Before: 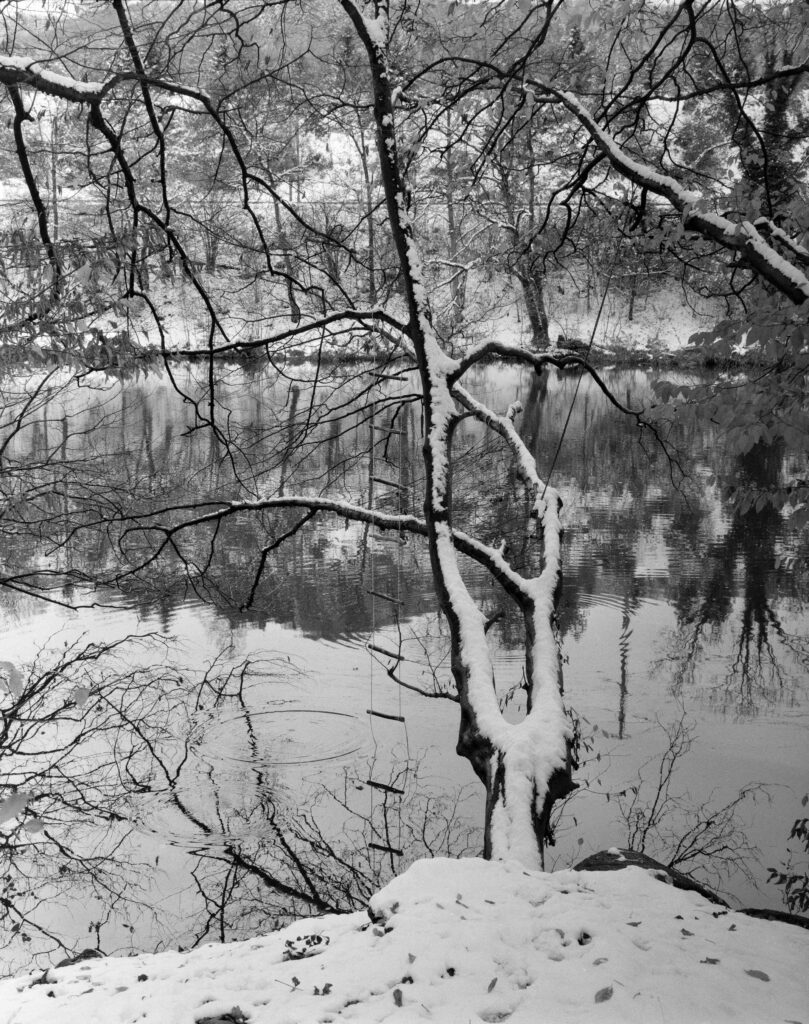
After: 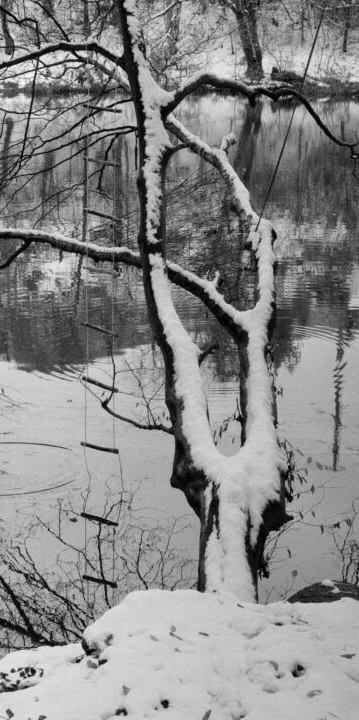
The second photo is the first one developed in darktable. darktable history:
crop: left 35.432%, top 26.233%, right 20.145%, bottom 3.432%
contrast brightness saturation: saturation -0.04
exposure: compensate highlight preservation false
